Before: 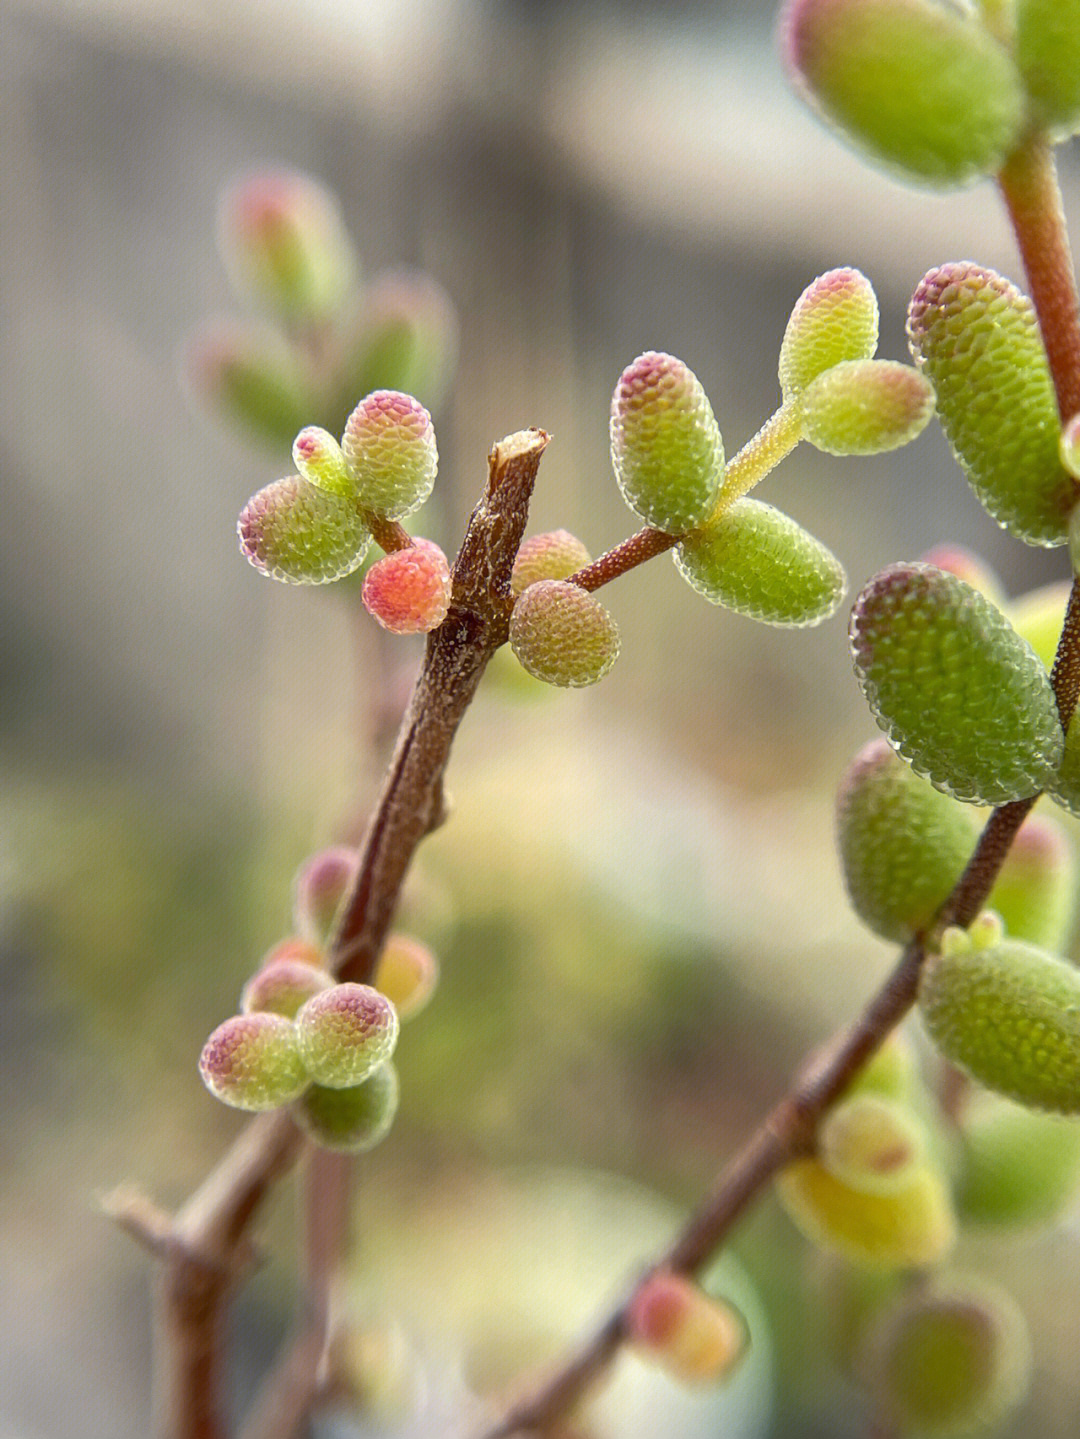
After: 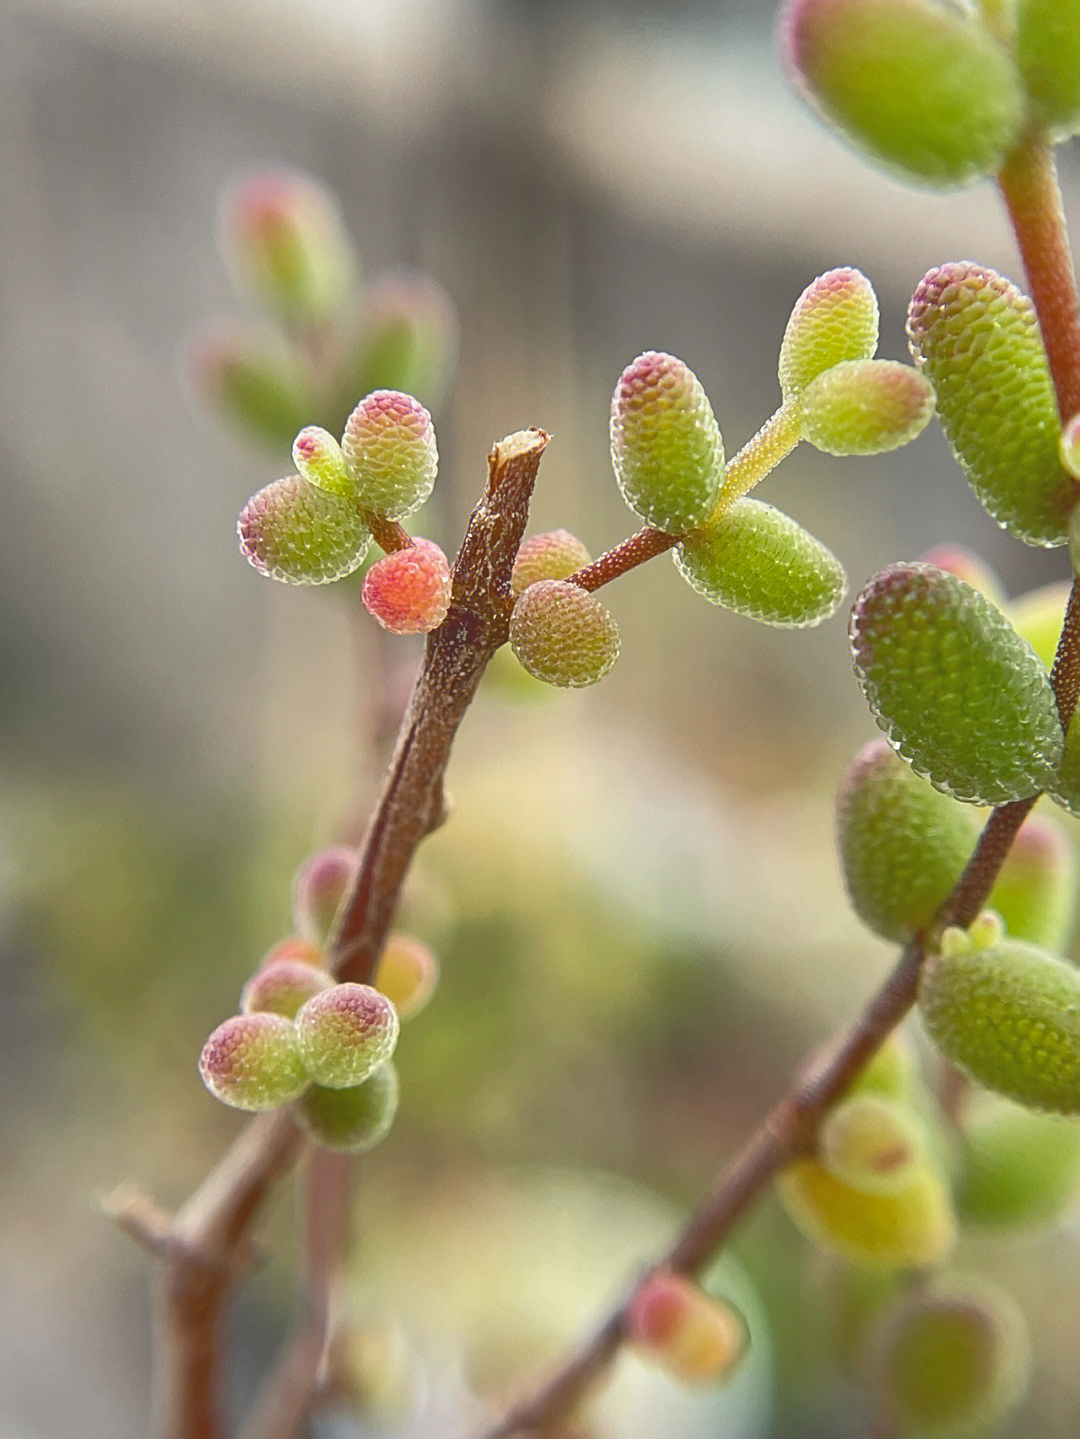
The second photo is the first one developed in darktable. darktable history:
sharpen: on, module defaults
tone curve: curves: ch0 [(0, 0.211) (0.15, 0.25) (1, 0.953)], color space Lab, independent channels, preserve colors none
